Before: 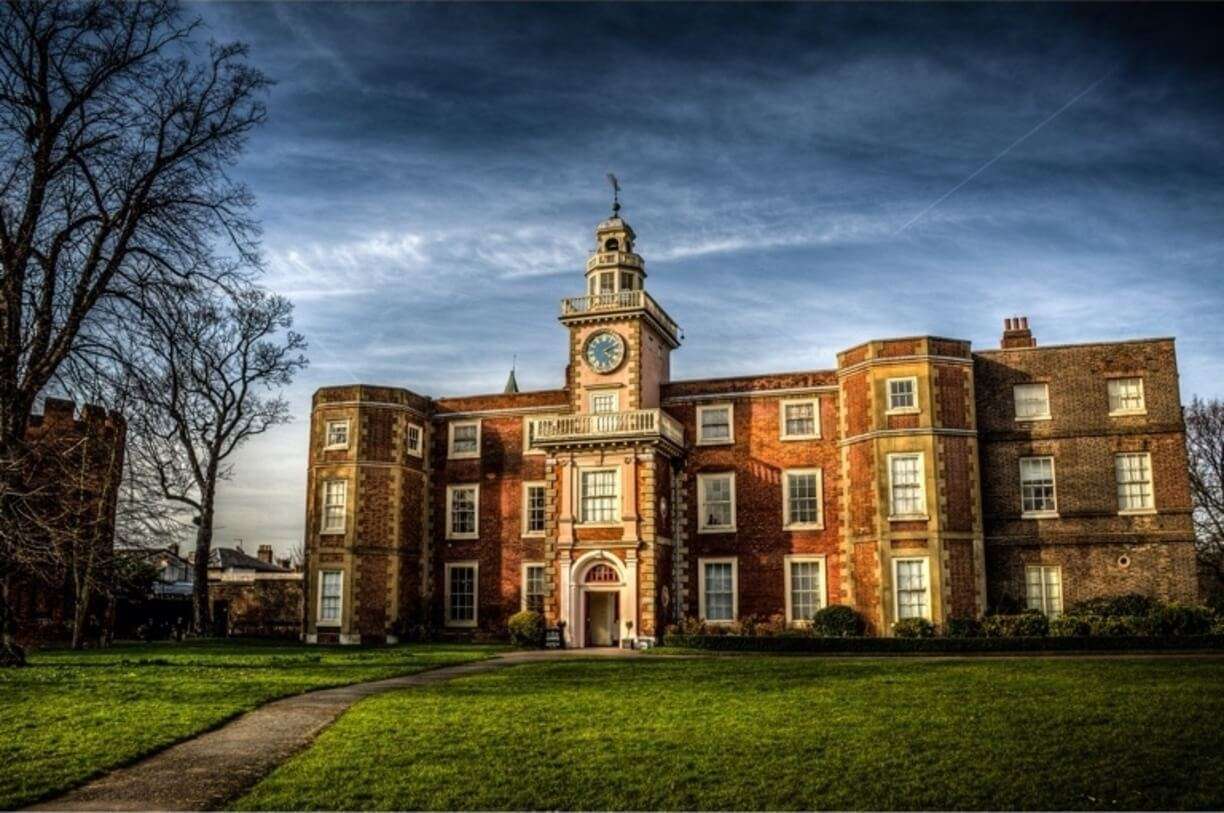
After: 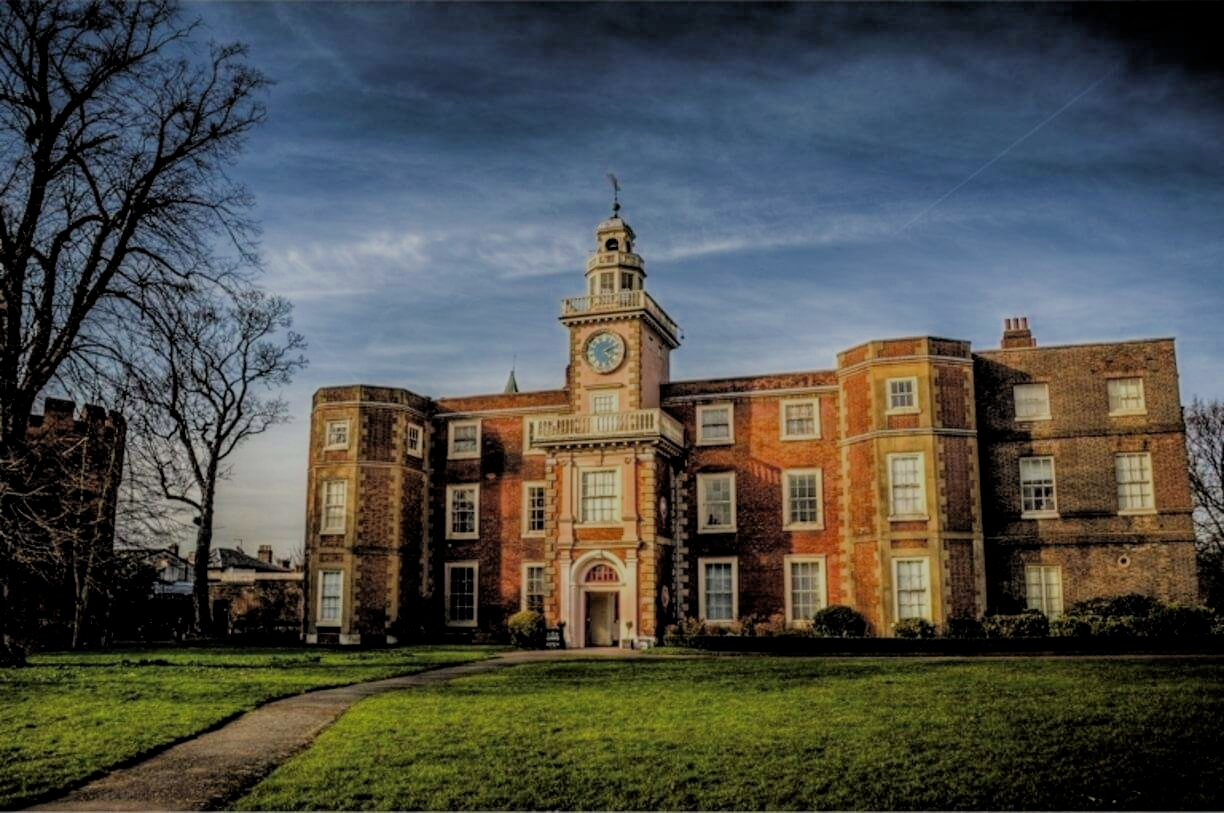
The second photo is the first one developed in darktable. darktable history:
filmic rgb: middle gray luminance 3.32%, black relative exposure -5.93 EV, white relative exposure 6.38 EV, dynamic range scaling 21.84%, target black luminance 0%, hardness 2.31, latitude 46.41%, contrast 0.791, highlights saturation mix 99.98%, shadows ↔ highlights balance 0.159%
